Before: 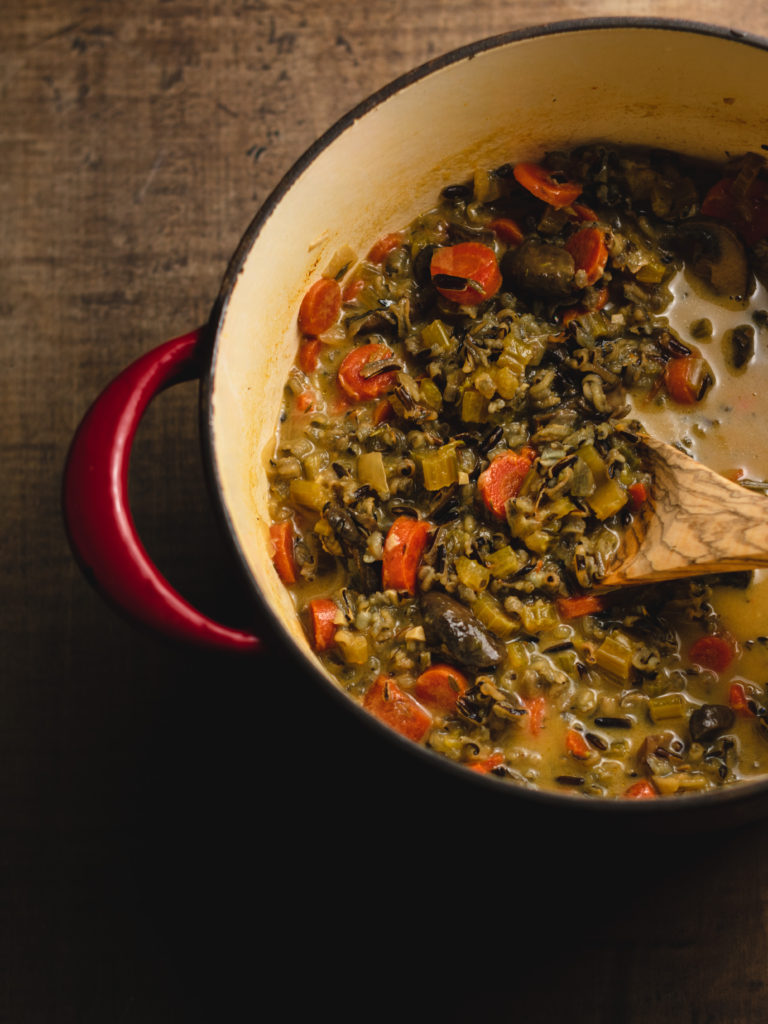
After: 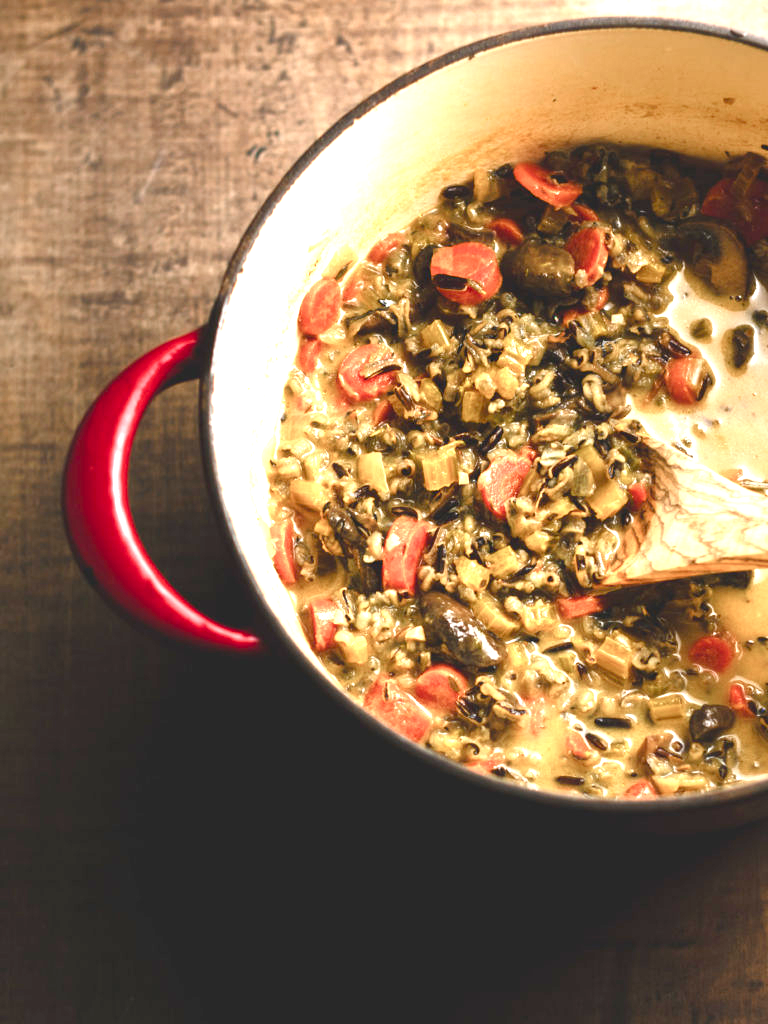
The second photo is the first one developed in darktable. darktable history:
exposure: black level correction 0, exposure 1.998 EV, compensate exposure bias true, compensate highlight preservation false
color balance rgb: perceptual saturation grading › global saturation -0.127%, perceptual saturation grading › highlights -25.862%, perceptual saturation grading › shadows 29.287%
